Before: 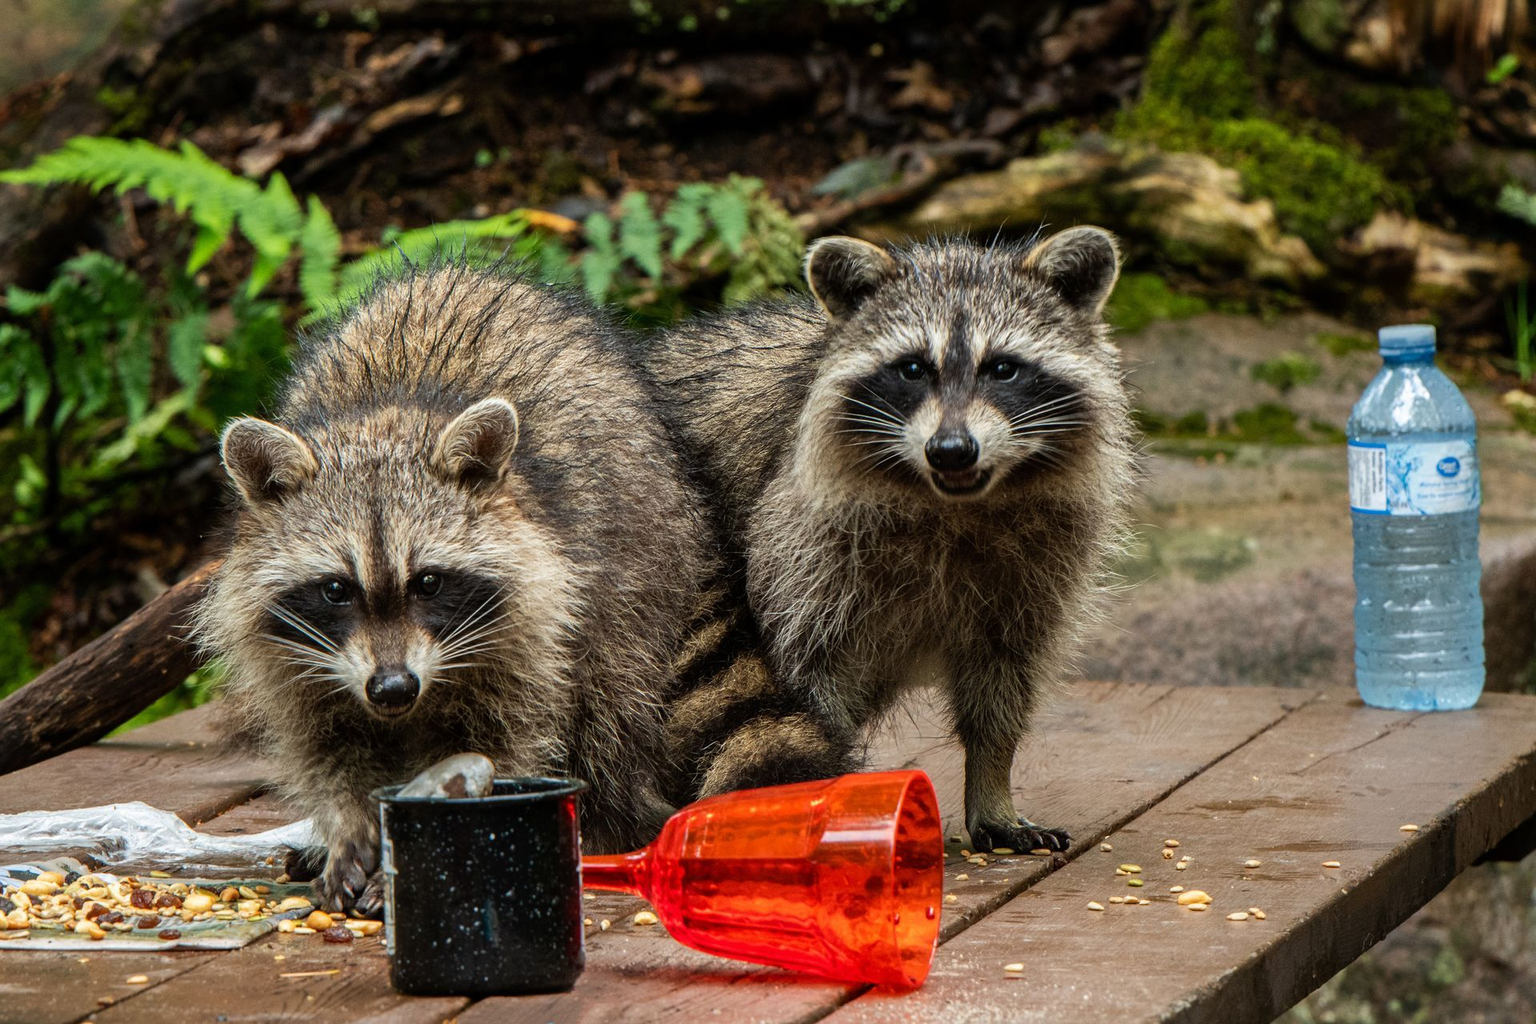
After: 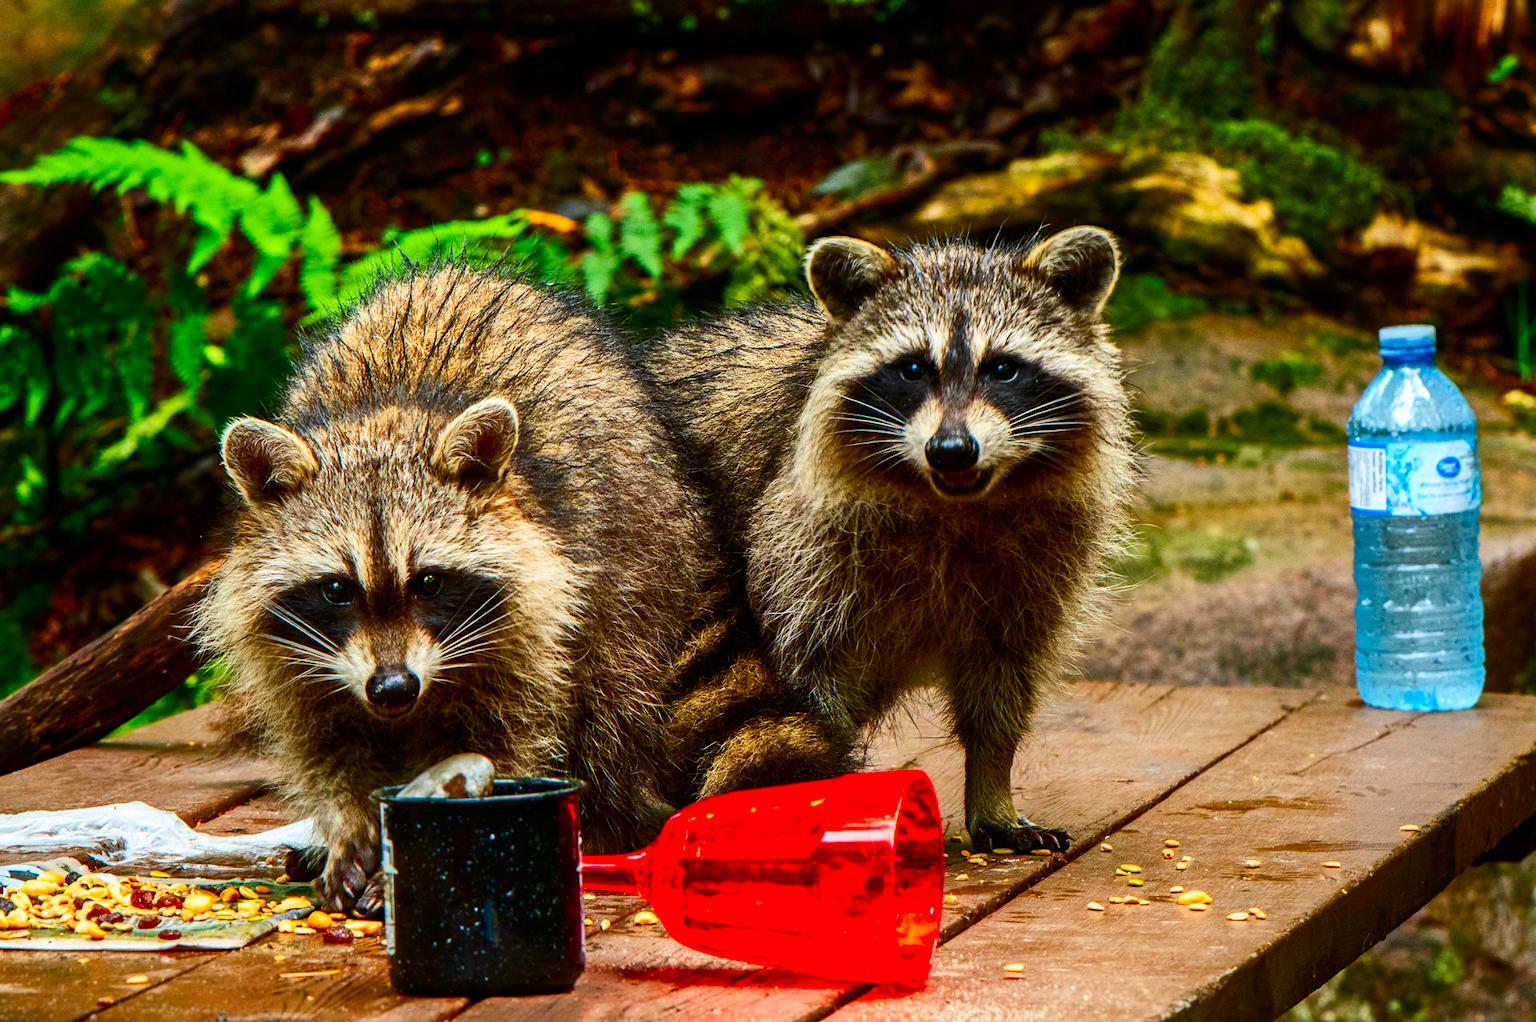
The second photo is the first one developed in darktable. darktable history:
contrast brightness saturation: contrast 0.26, brightness 0.02, saturation 0.87
color balance rgb: perceptual saturation grading › global saturation 20%, perceptual saturation grading › highlights -25%, perceptual saturation grading › shadows 25%
crop: top 0.05%, bottom 0.098%
tone equalizer: on, module defaults
